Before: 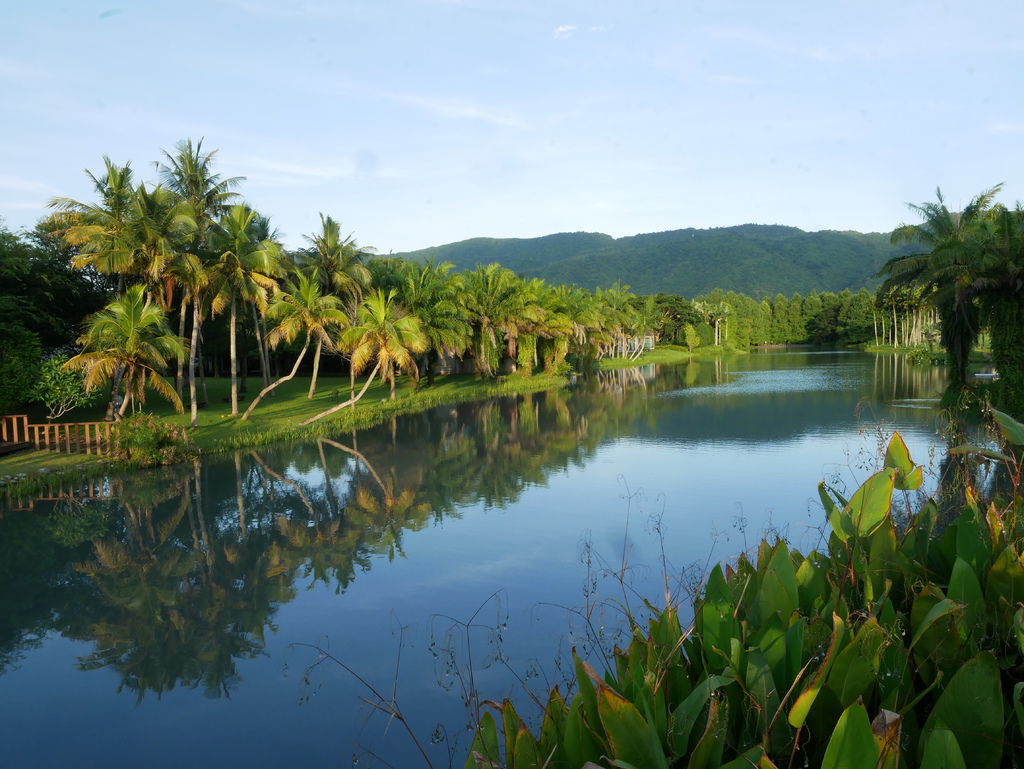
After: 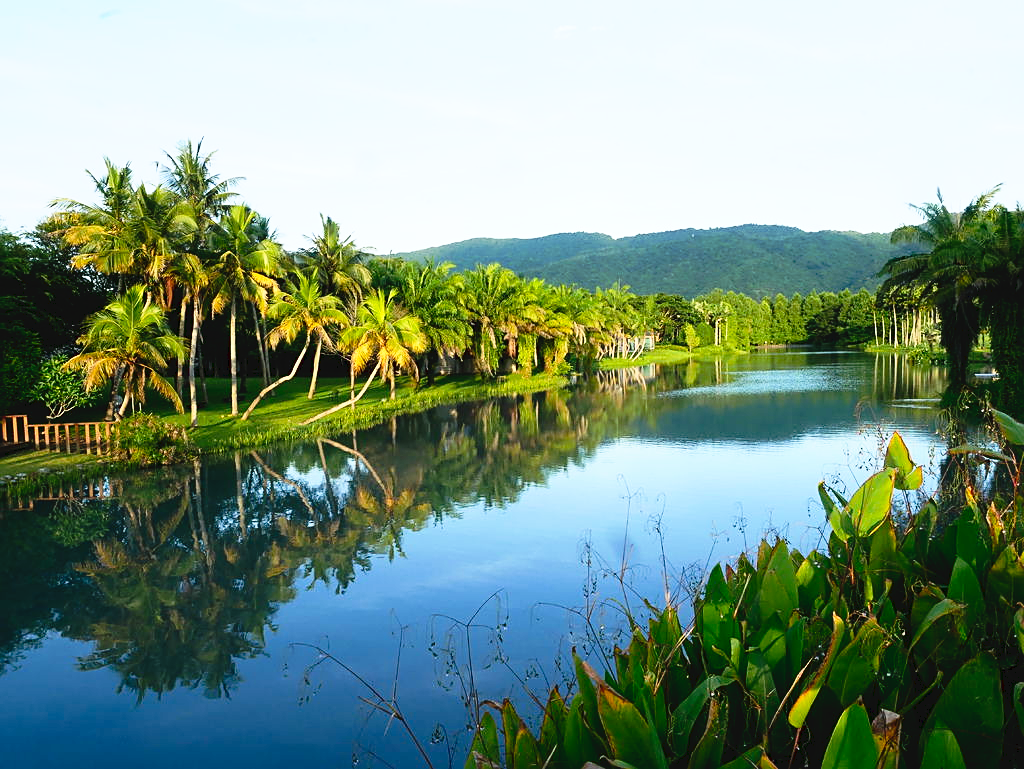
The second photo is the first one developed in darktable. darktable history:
sharpen: on, module defaults
tone curve: curves: ch0 [(0, 0) (0.003, 0.047) (0.011, 0.047) (0.025, 0.047) (0.044, 0.049) (0.069, 0.051) (0.1, 0.062) (0.136, 0.086) (0.177, 0.125) (0.224, 0.178) (0.277, 0.246) (0.335, 0.324) (0.399, 0.407) (0.468, 0.48) (0.543, 0.57) (0.623, 0.675) (0.709, 0.772) (0.801, 0.876) (0.898, 0.963) (1, 1)], preserve colors none
contrast brightness saturation: contrast 0.196, brightness 0.16, saturation 0.223
